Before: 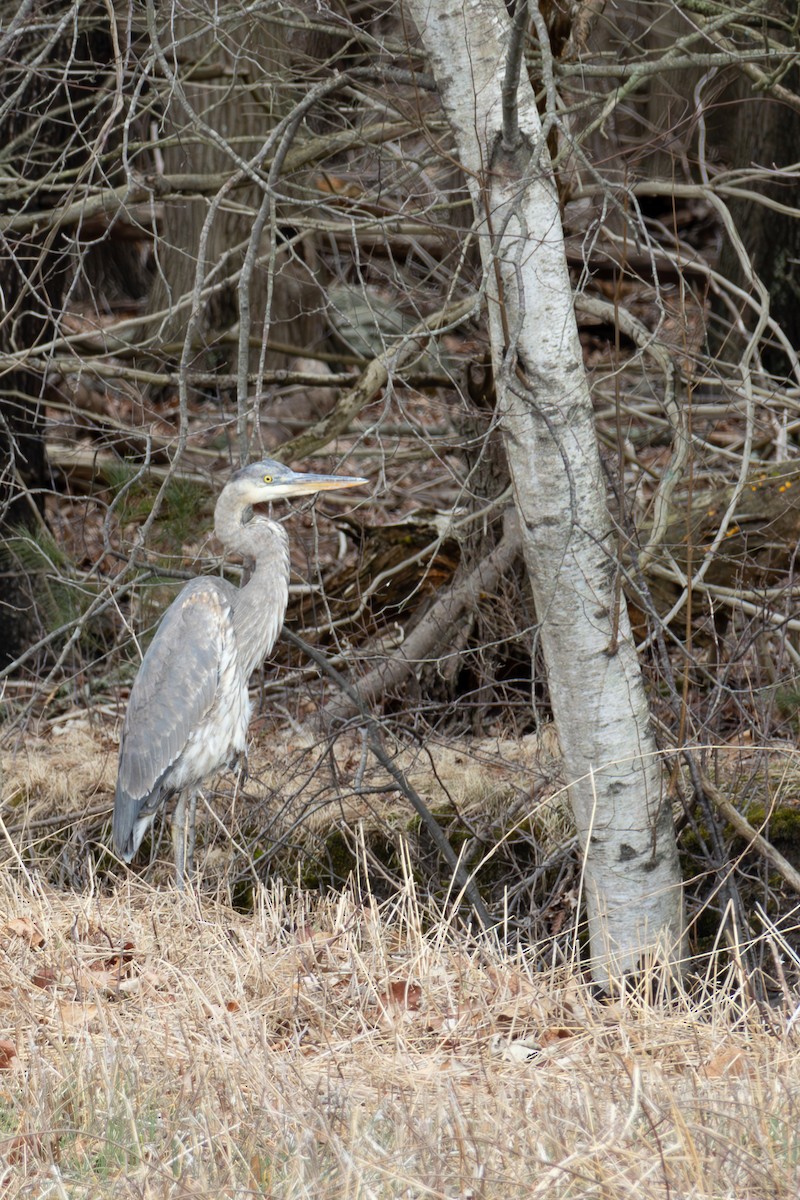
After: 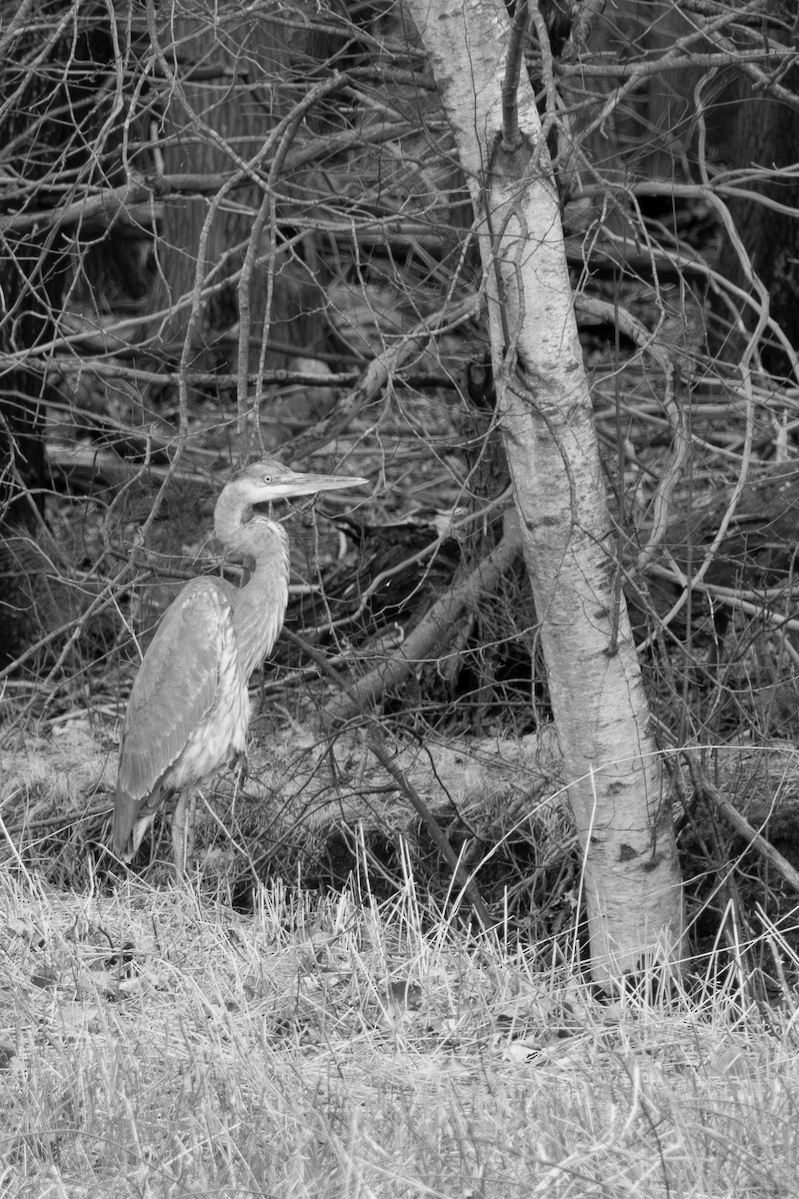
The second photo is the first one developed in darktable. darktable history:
grain: coarseness 14.57 ISO, strength 8.8%
monochrome: a 30.25, b 92.03
